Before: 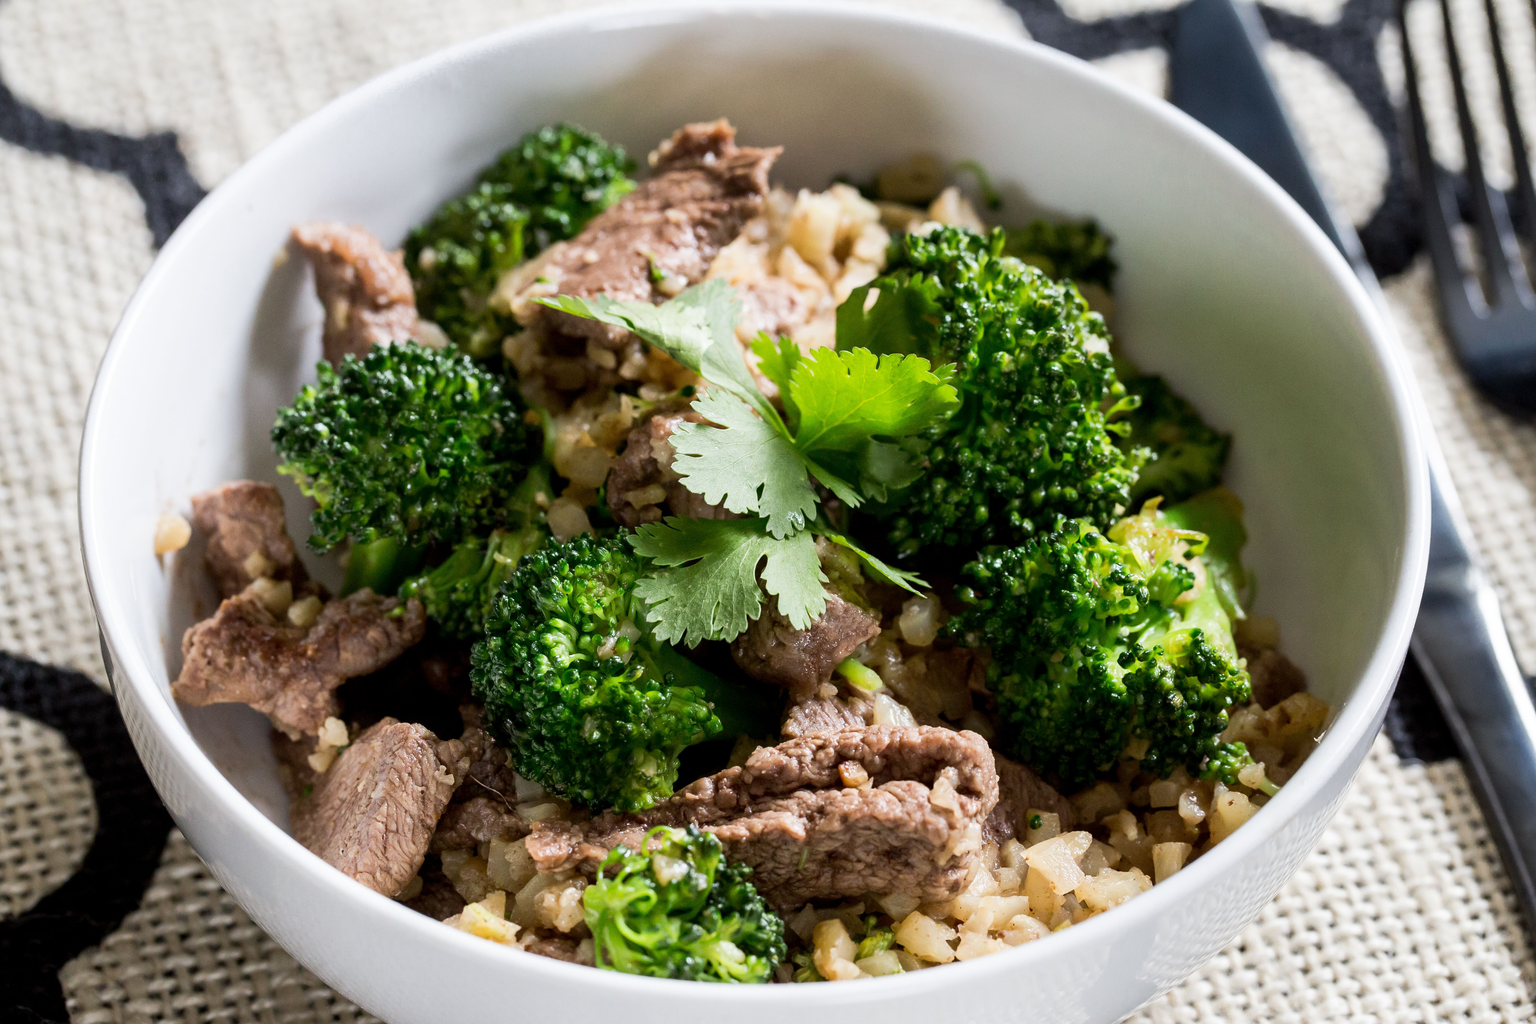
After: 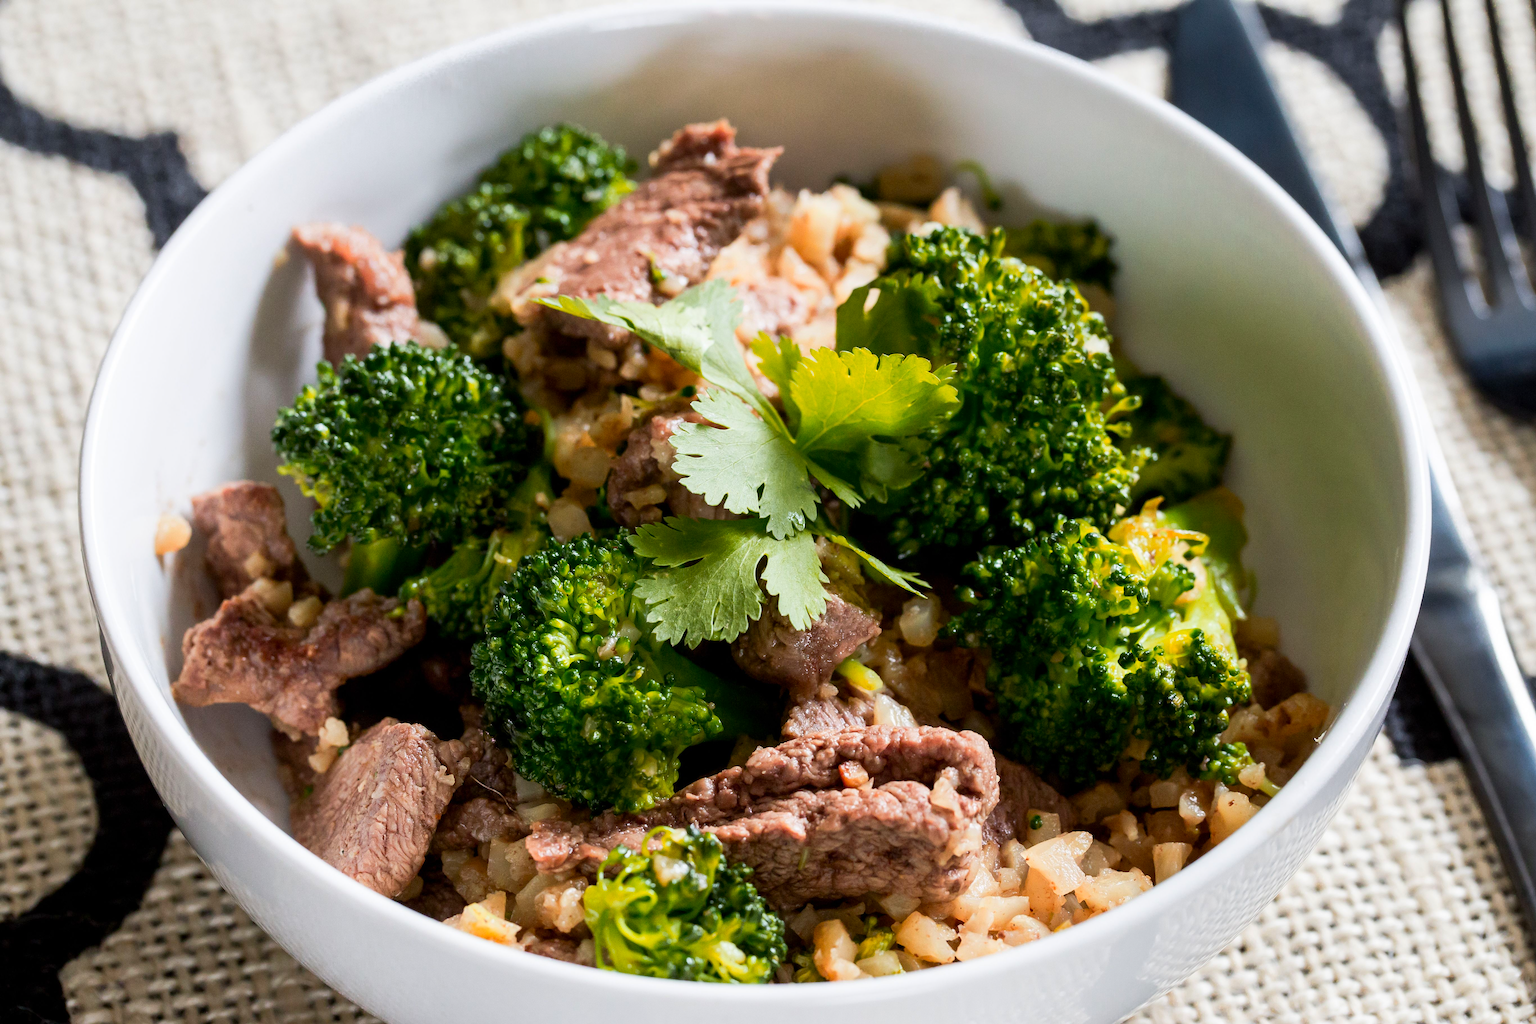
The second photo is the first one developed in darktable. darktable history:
contrast brightness saturation: saturation 0.13
color zones: curves: ch1 [(0.235, 0.558) (0.75, 0.5)]; ch2 [(0.25, 0.462) (0.749, 0.457)], mix 25.94%
tone equalizer: -8 EV 0.06 EV, smoothing diameter 25%, edges refinement/feathering 10, preserve details guided filter
